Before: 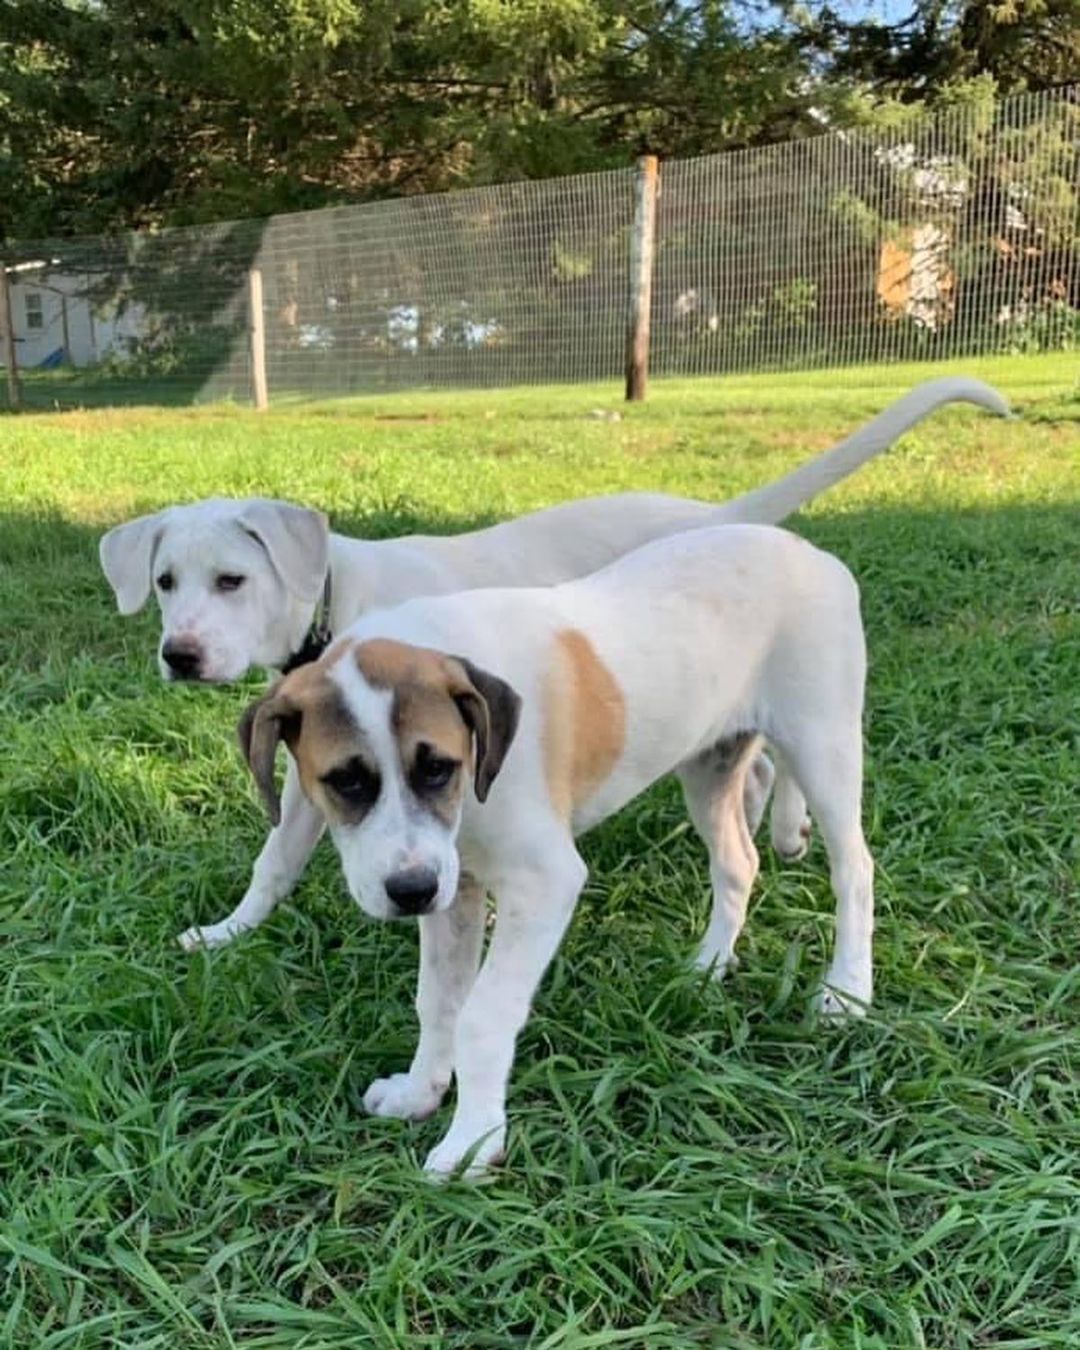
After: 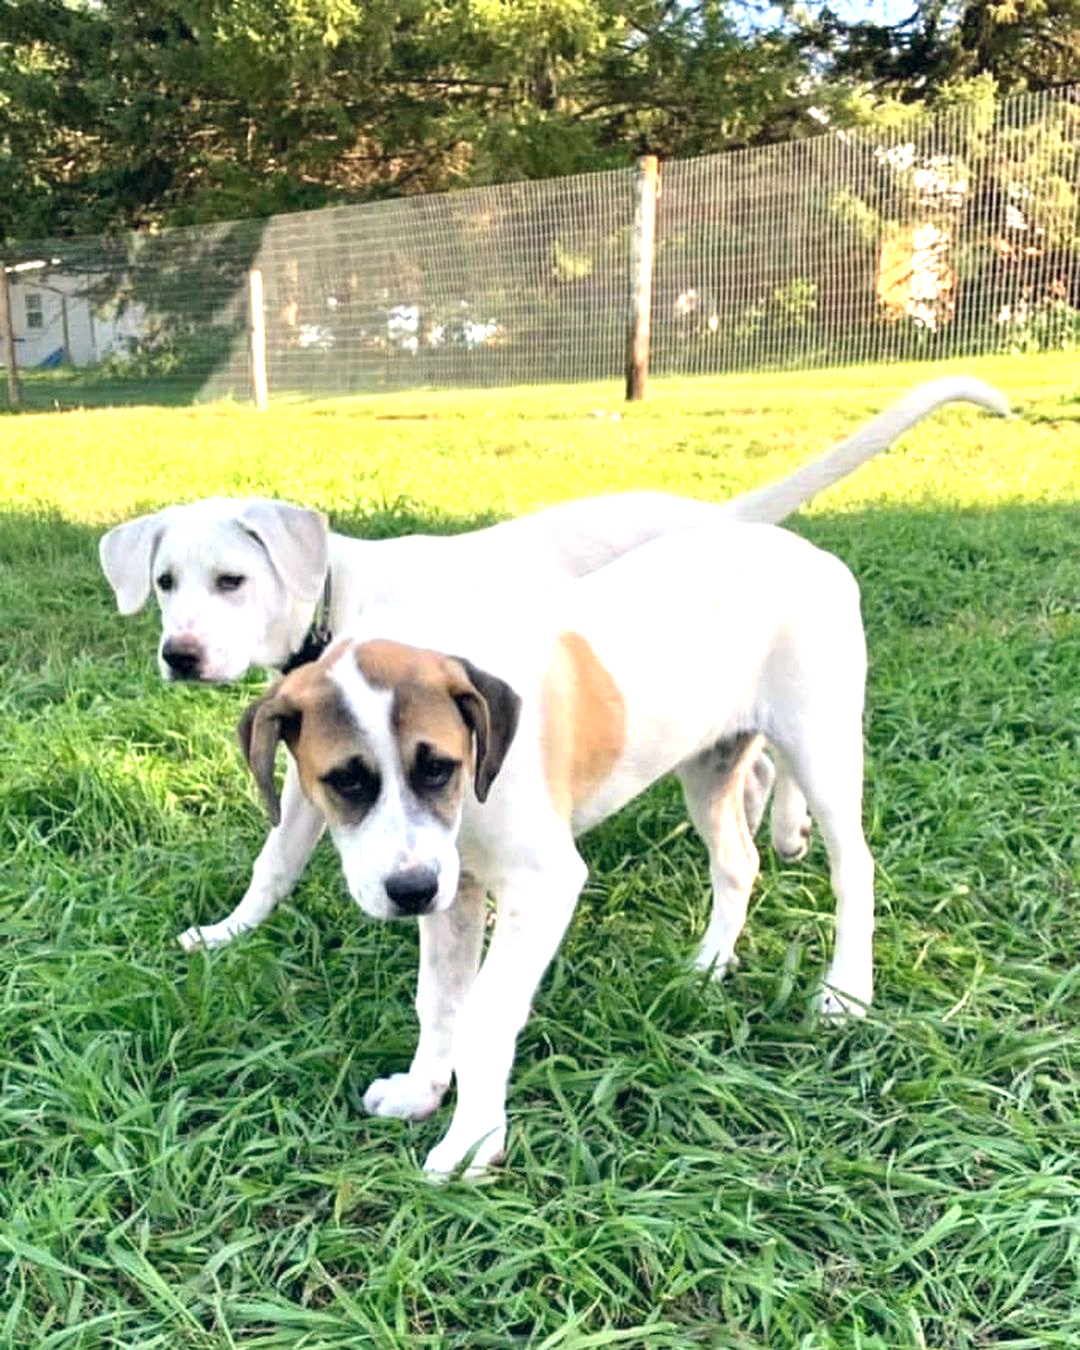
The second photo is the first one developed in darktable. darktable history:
exposure: exposure 1.061 EV, compensate highlight preservation false
color balance rgb: shadows lift › hue 87.51°, highlights gain › chroma 1.62%, highlights gain › hue 55.1°, global offset › chroma 0.06%, global offset › hue 253.66°, linear chroma grading › global chroma 0.5%
